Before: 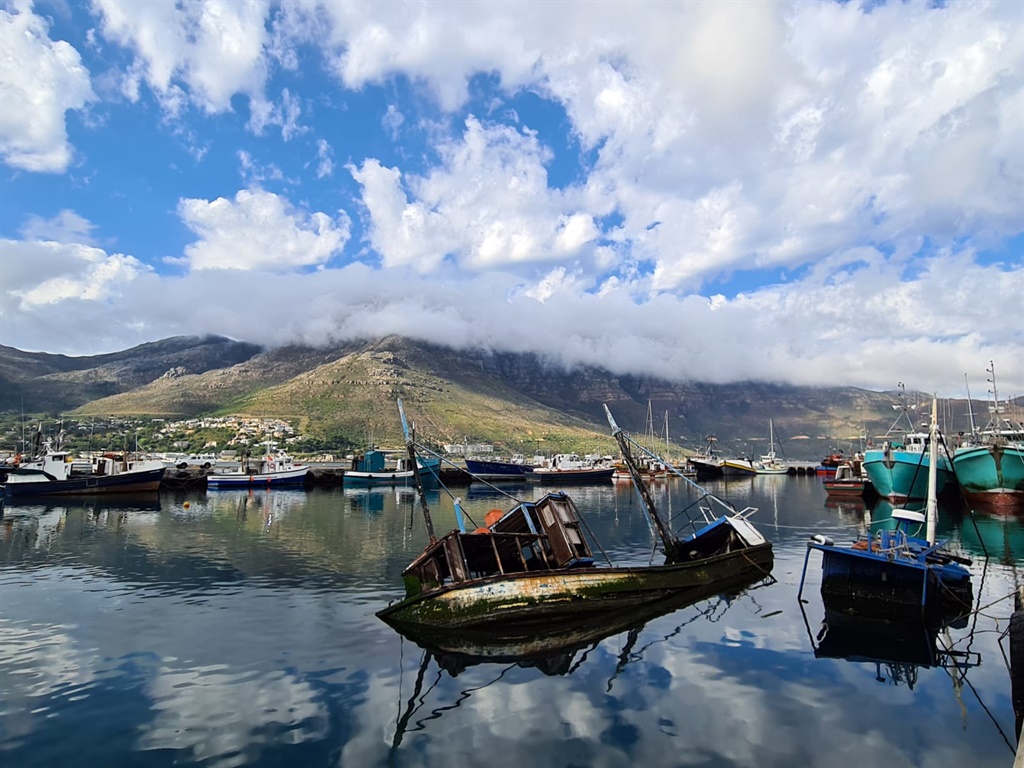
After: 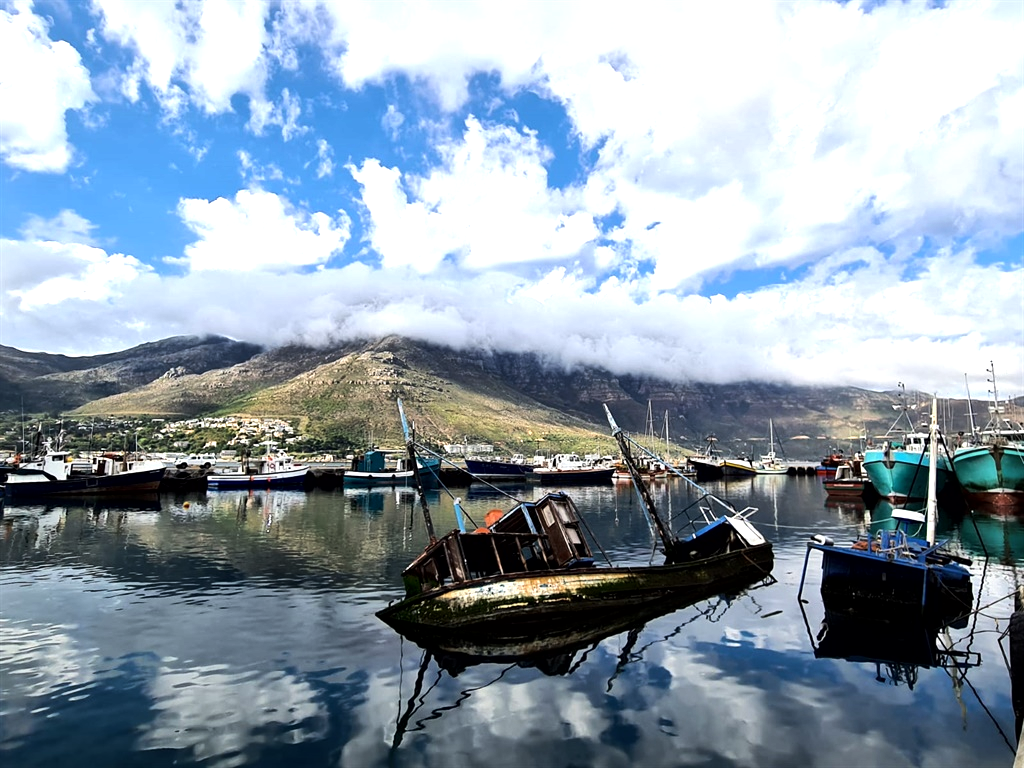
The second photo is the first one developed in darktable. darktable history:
local contrast: mode bilateral grid, contrast 20, coarseness 50, detail 144%, midtone range 0.2
tone equalizer: -8 EV -0.75 EV, -7 EV -0.7 EV, -6 EV -0.6 EV, -5 EV -0.4 EV, -3 EV 0.4 EV, -2 EV 0.6 EV, -1 EV 0.7 EV, +0 EV 0.75 EV, edges refinement/feathering 500, mask exposure compensation -1.57 EV, preserve details no
